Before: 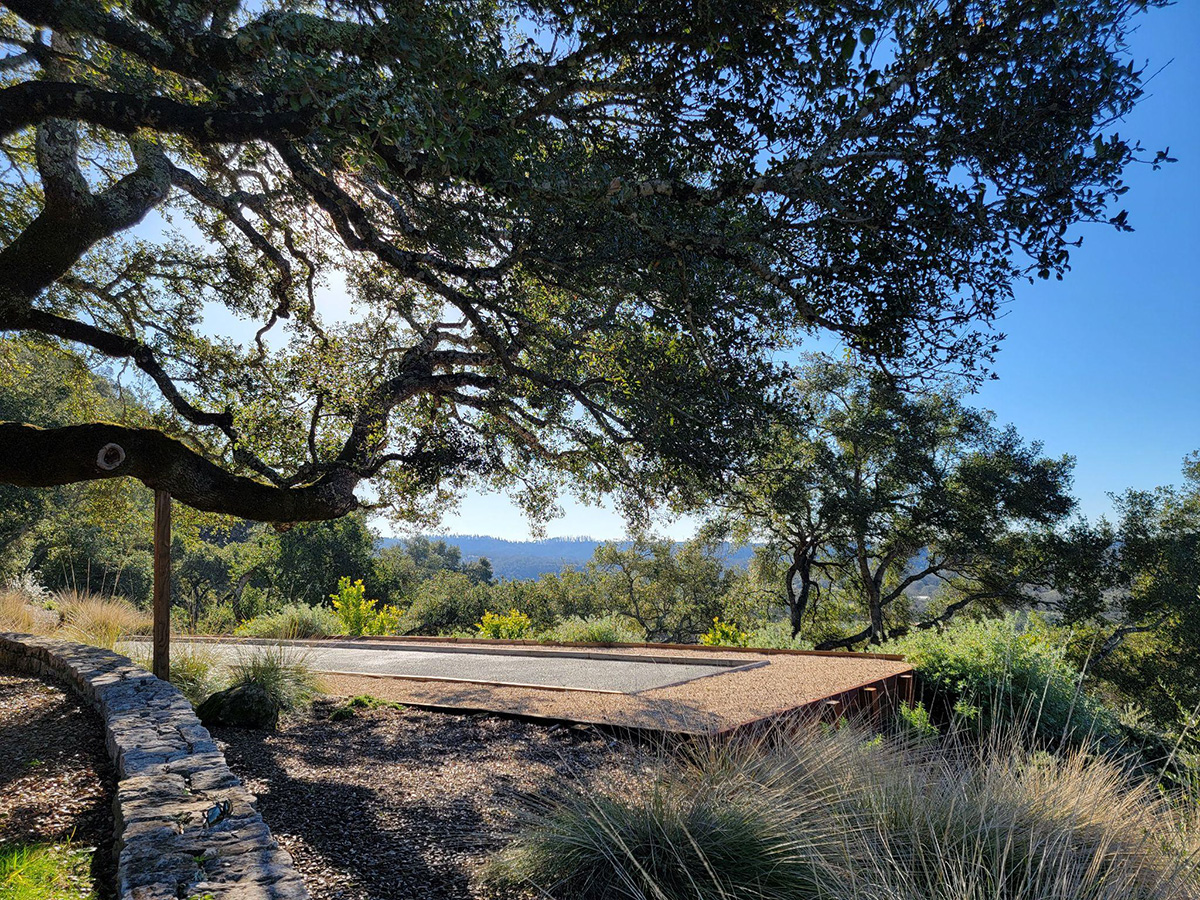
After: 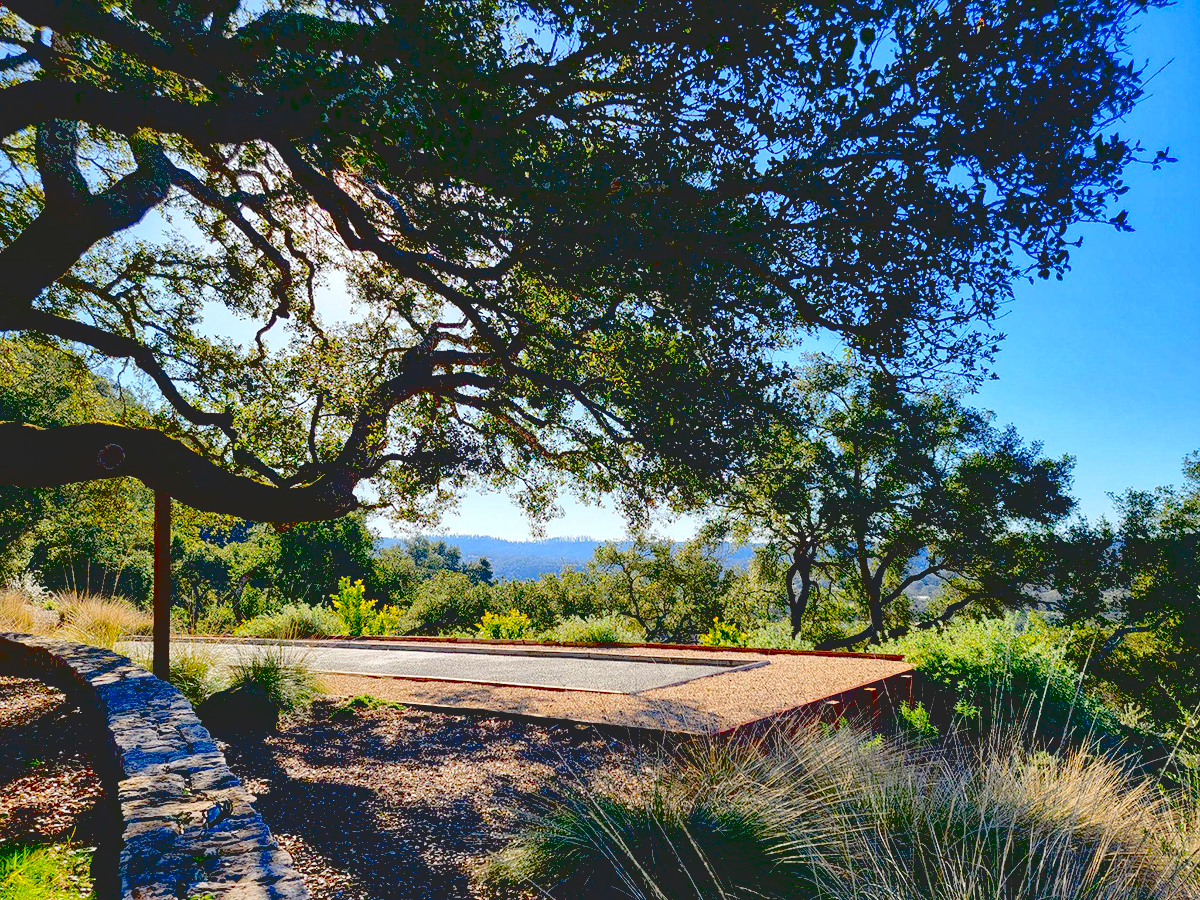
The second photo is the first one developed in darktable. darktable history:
exposure: black level correction 0.056, exposure -0.039 EV, compensate highlight preservation false
global tonemap: drago (1, 100), detail 1
contrast brightness saturation: contrast -0.19, saturation 0.19
